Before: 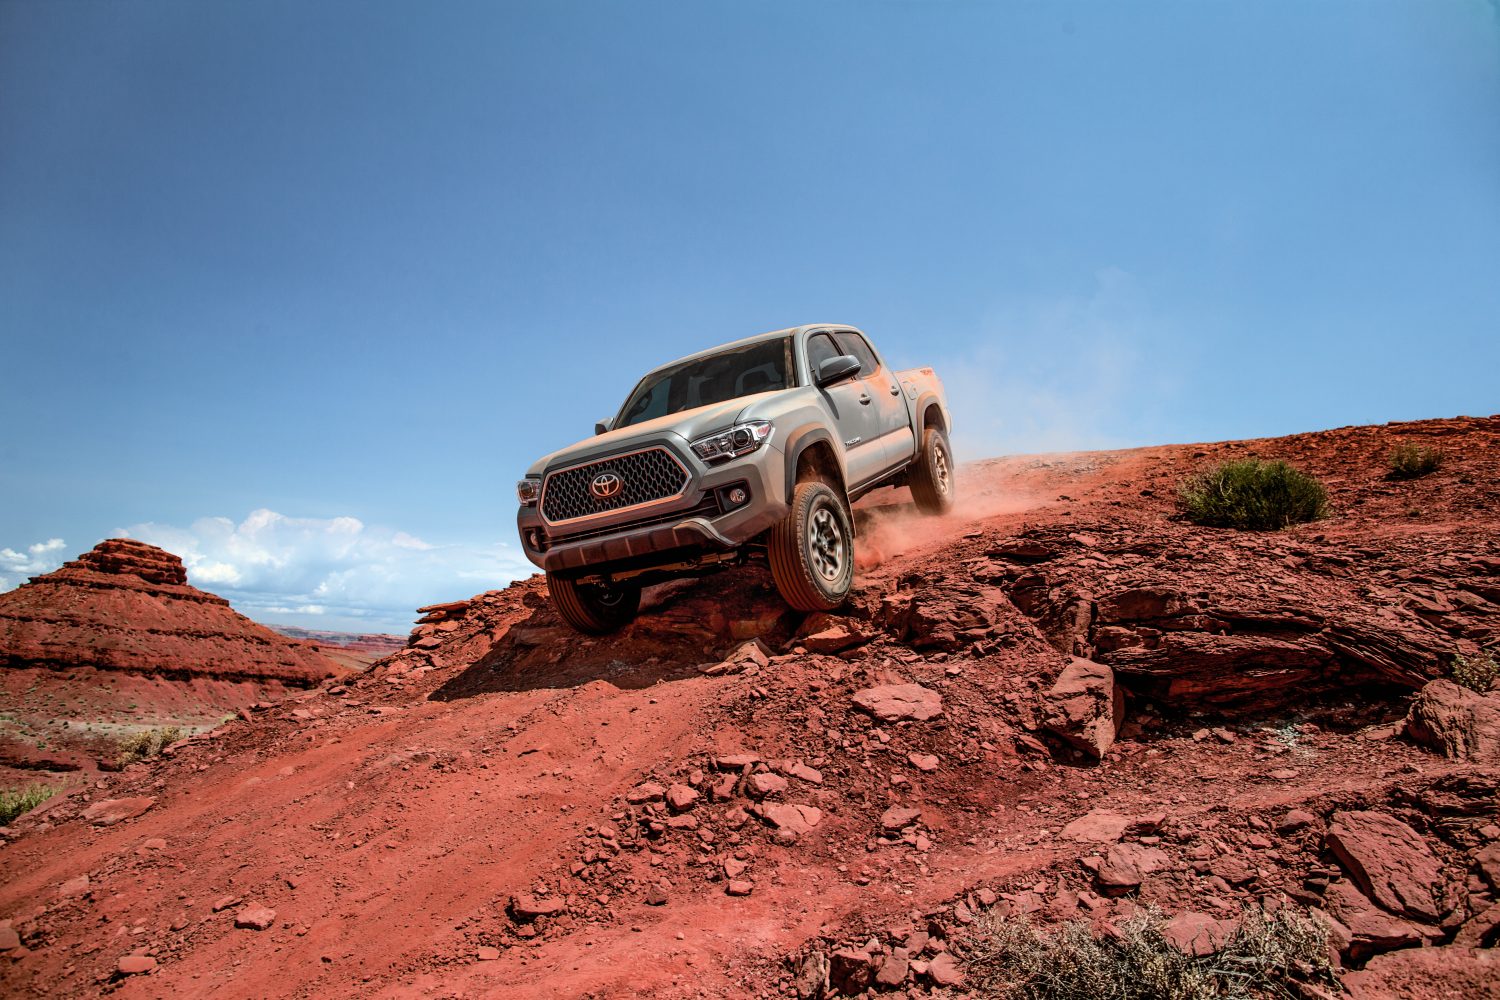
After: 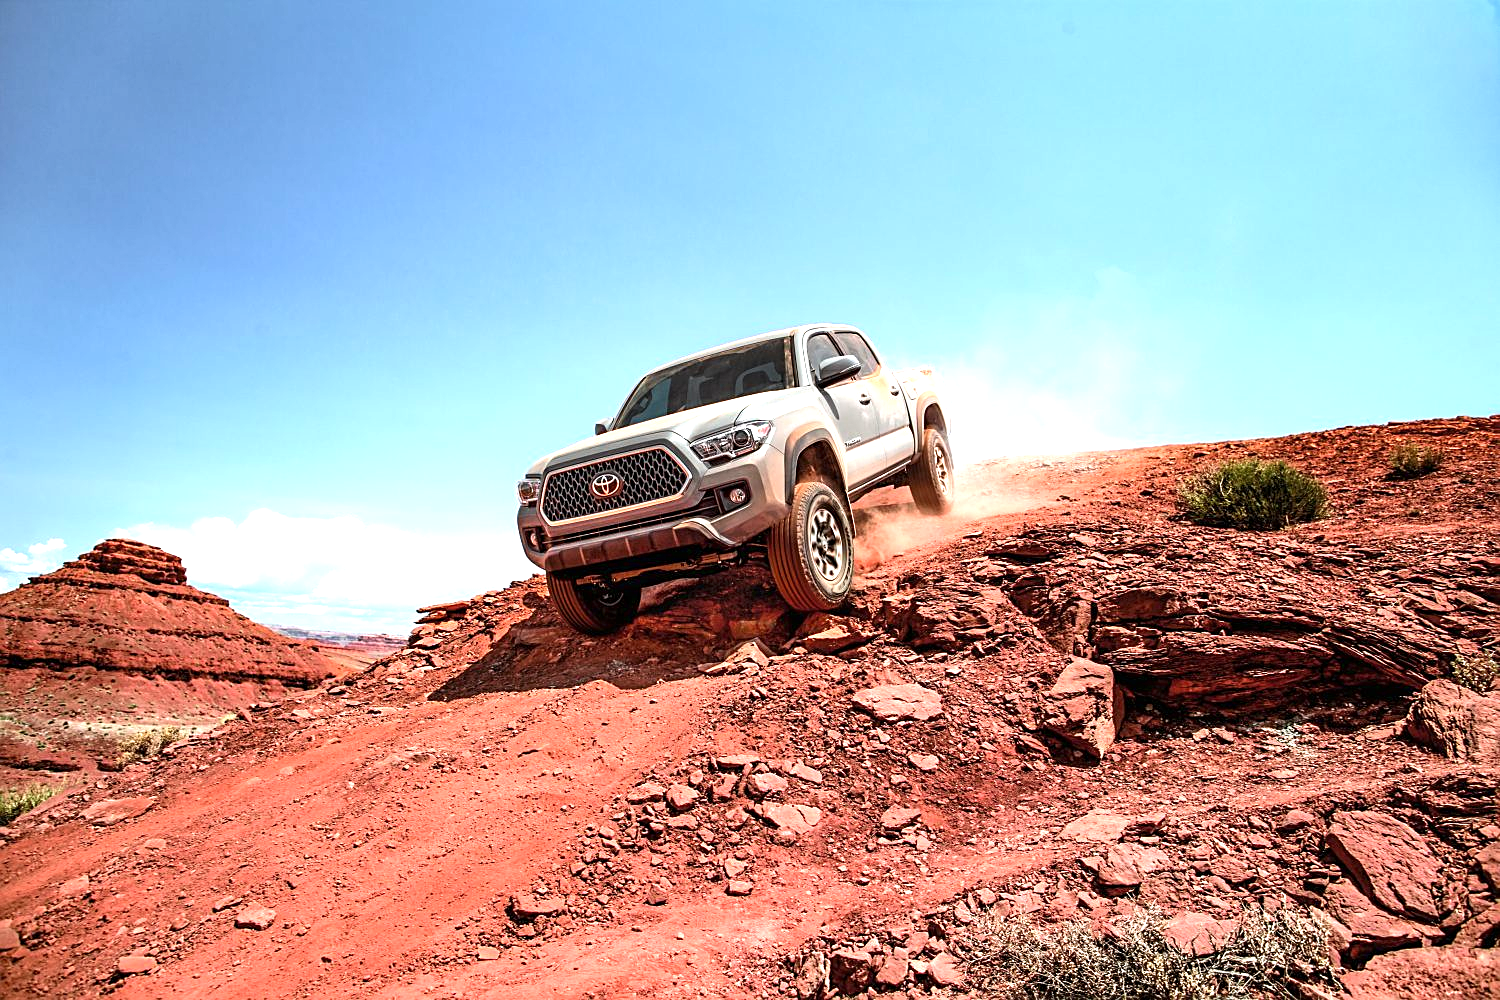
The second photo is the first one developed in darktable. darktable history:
exposure: exposure 1.165 EV, compensate exposure bias true, compensate highlight preservation false
sharpen: on, module defaults
